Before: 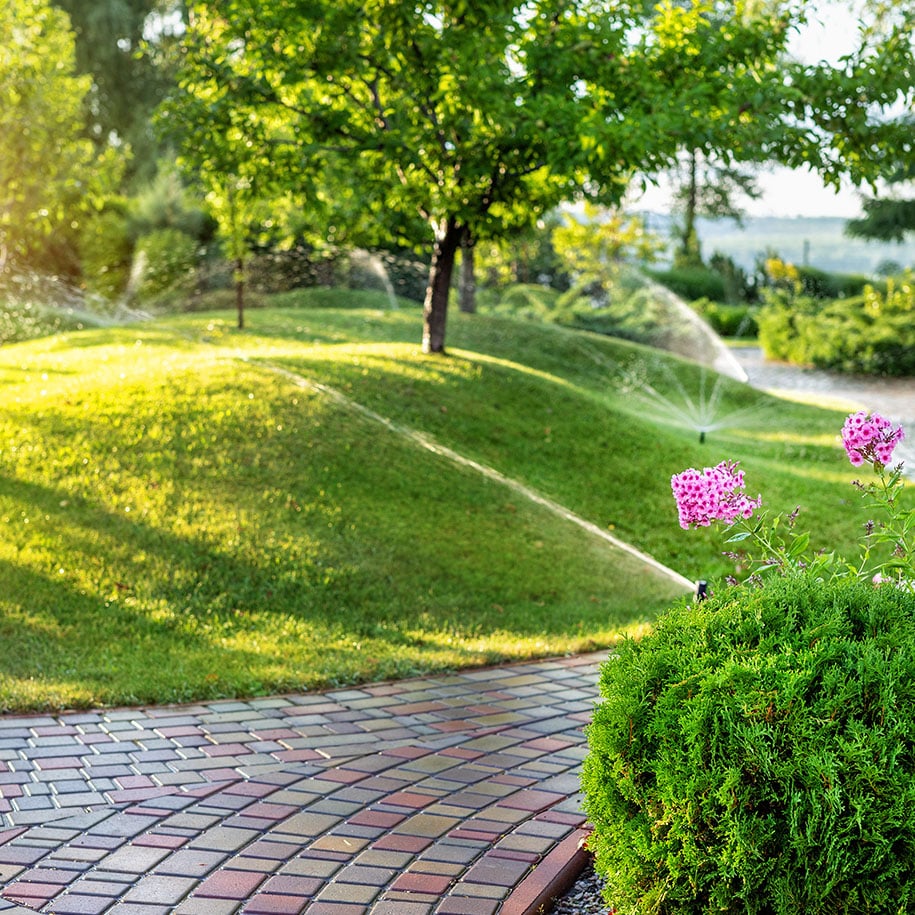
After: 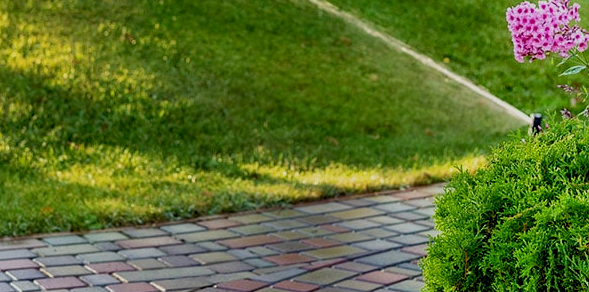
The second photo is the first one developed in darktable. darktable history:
crop: left 18.091%, top 51.13%, right 17.525%, bottom 16.85%
exposure: black level correction 0.011, exposure -0.478 EV, compensate highlight preservation false
